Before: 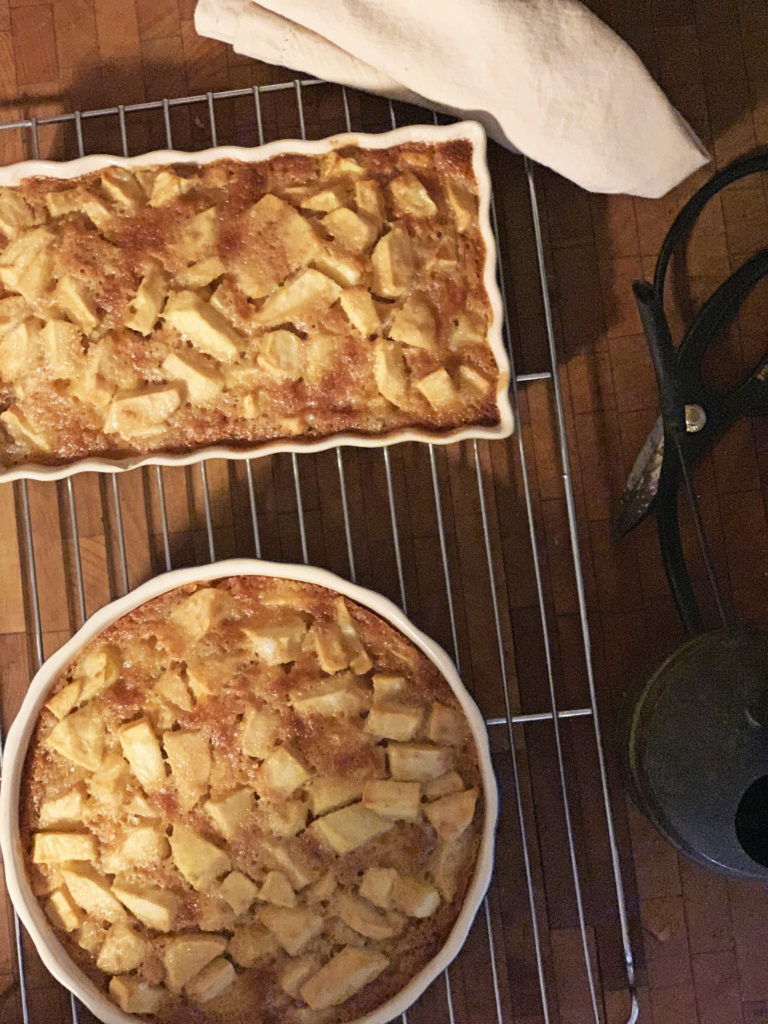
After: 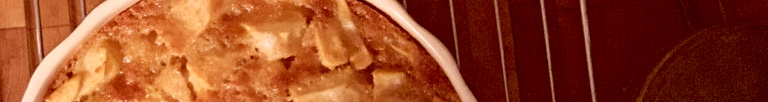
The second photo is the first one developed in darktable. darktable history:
exposure: compensate exposure bias true, compensate highlight preservation false
crop and rotate: top 59.084%, bottom 30.916%
color correction: highlights a* 9.03, highlights b* 8.71, shadows a* 40, shadows b* 40, saturation 0.8
